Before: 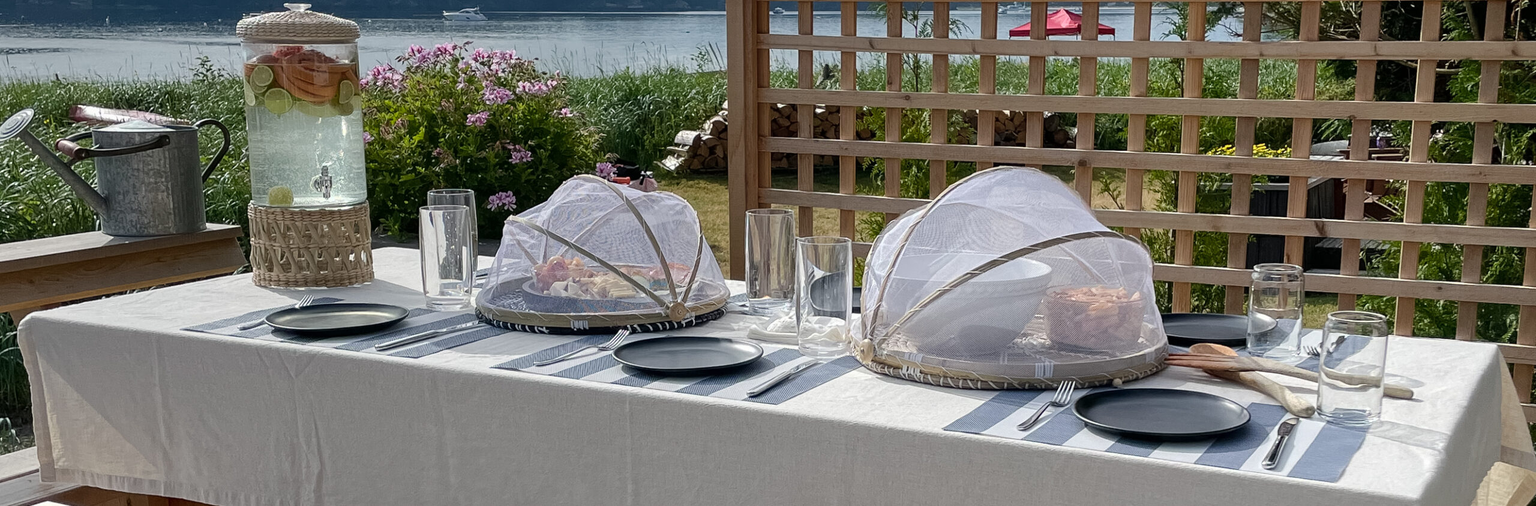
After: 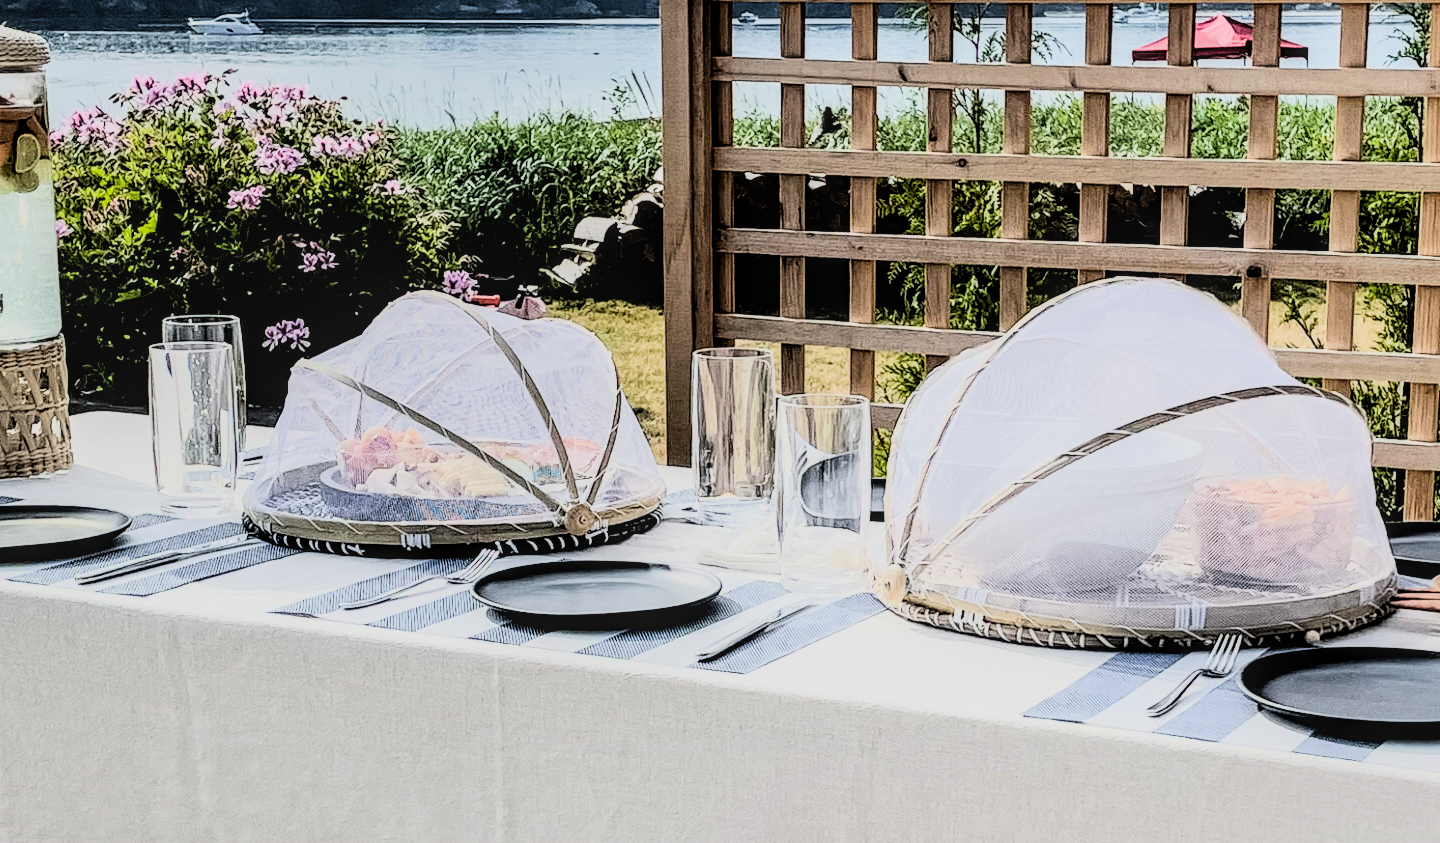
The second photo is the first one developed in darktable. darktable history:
local contrast: on, module defaults
filmic rgb: black relative exposure -5 EV, hardness 2.88, contrast 1.3
crop: left 21.496%, right 22.254%
rgb curve: curves: ch0 [(0, 0) (0.21, 0.15) (0.24, 0.21) (0.5, 0.75) (0.75, 0.96) (0.89, 0.99) (1, 1)]; ch1 [(0, 0.02) (0.21, 0.13) (0.25, 0.2) (0.5, 0.67) (0.75, 0.9) (0.89, 0.97) (1, 1)]; ch2 [(0, 0.02) (0.21, 0.13) (0.25, 0.2) (0.5, 0.67) (0.75, 0.9) (0.89, 0.97) (1, 1)], compensate middle gray true
